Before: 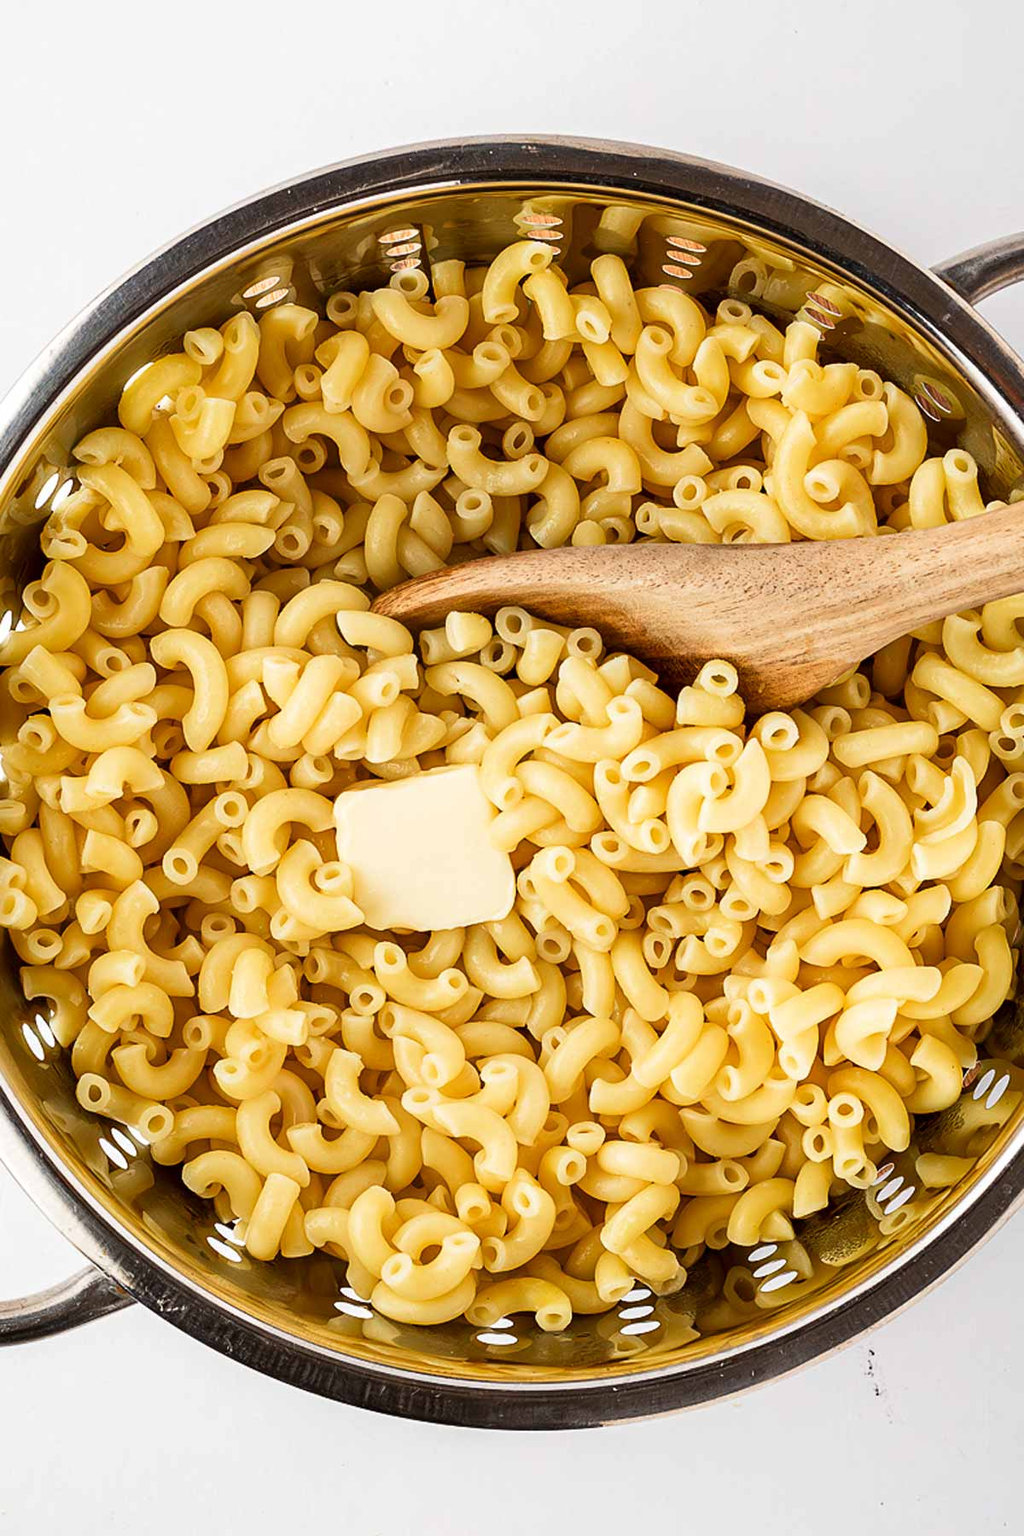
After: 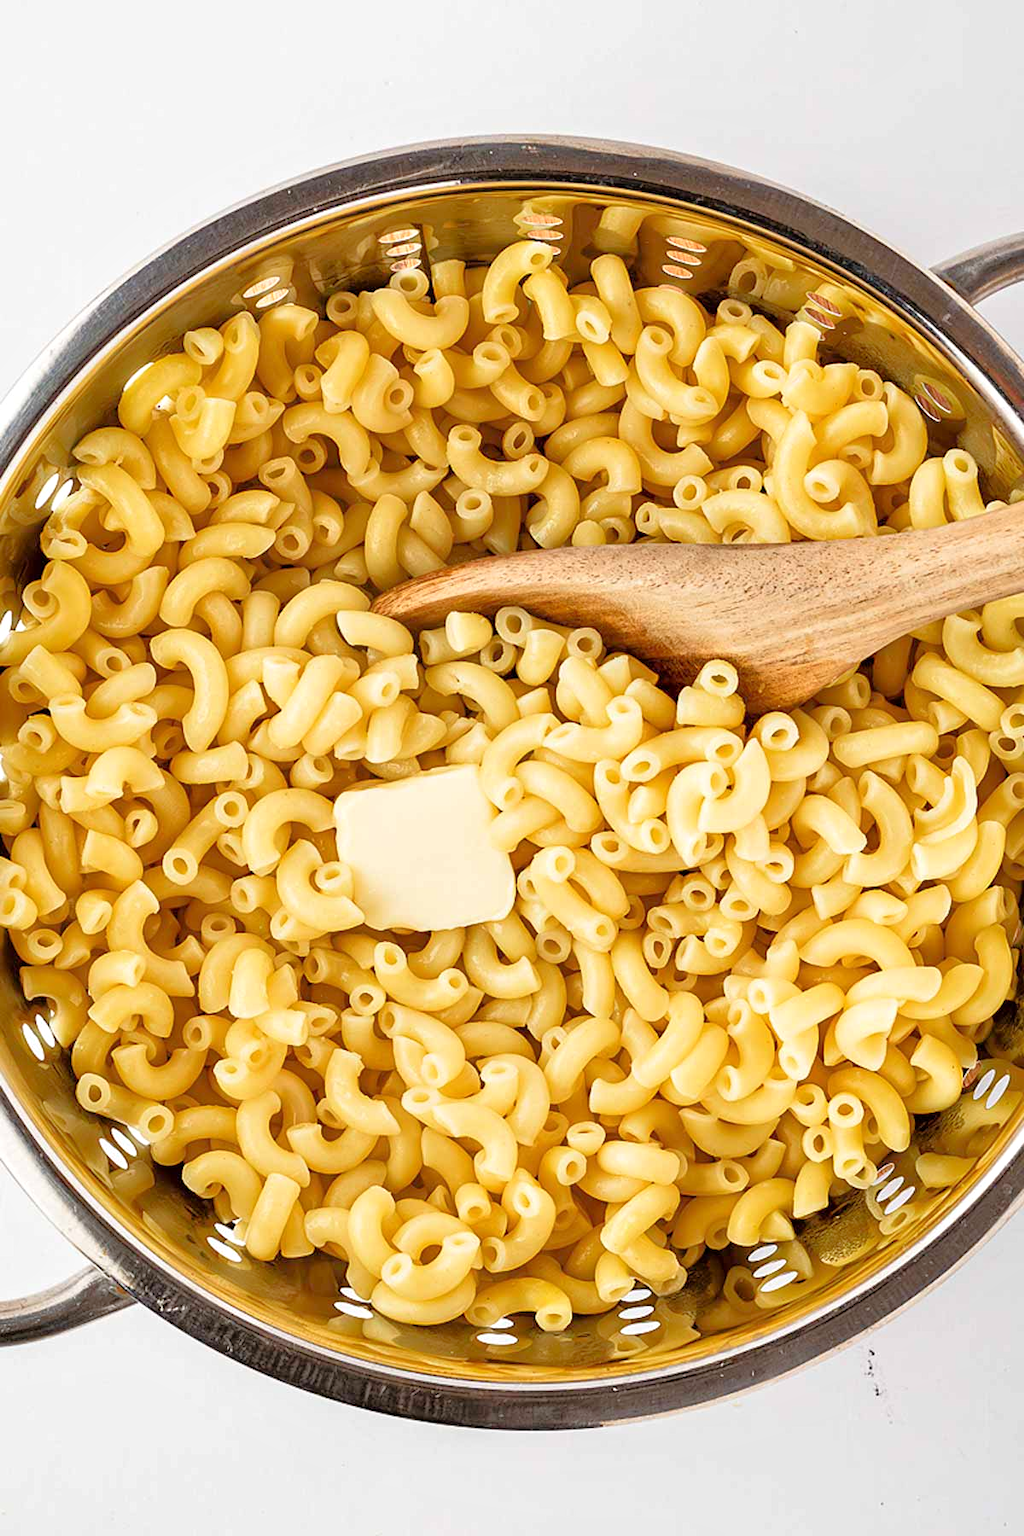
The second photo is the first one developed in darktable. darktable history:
tone equalizer: -7 EV 0.152 EV, -6 EV 0.571 EV, -5 EV 1.18 EV, -4 EV 1.34 EV, -3 EV 1.15 EV, -2 EV 0.6 EV, -1 EV 0.158 EV, mask exposure compensation -0.491 EV
